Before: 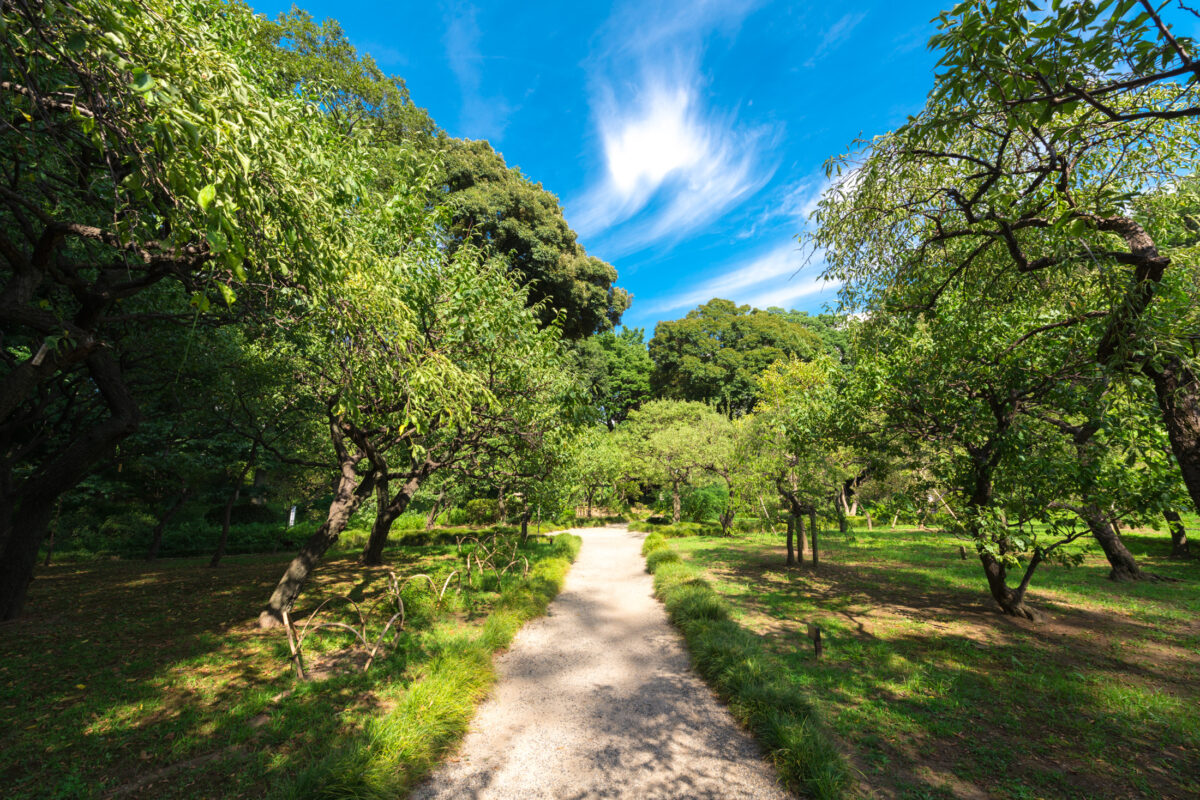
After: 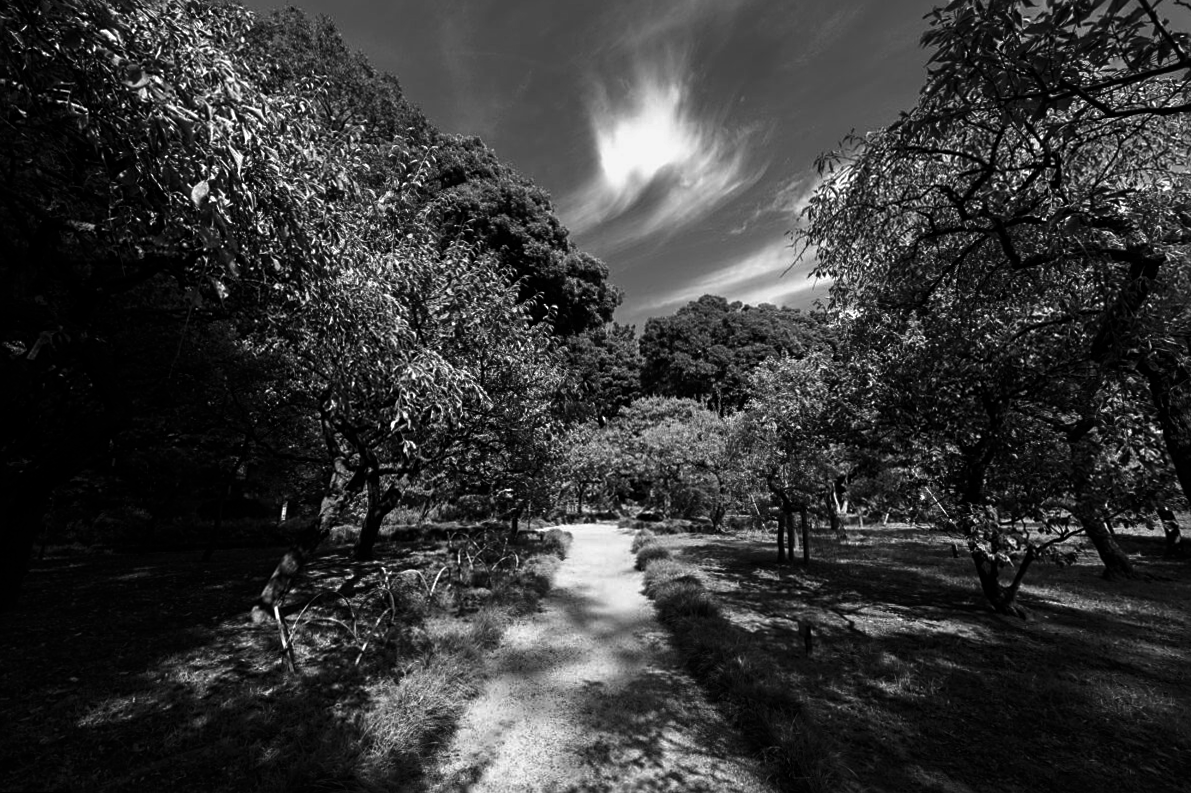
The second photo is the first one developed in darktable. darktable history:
sharpen: radius 2.529, amount 0.323
white balance: red 0.988, blue 1.017
rotate and perspective: rotation 0.192°, lens shift (horizontal) -0.015, crop left 0.005, crop right 0.996, crop top 0.006, crop bottom 0.99
contrast brightness saturation: contrast -0.03, brightness -0.59, saturation -1
